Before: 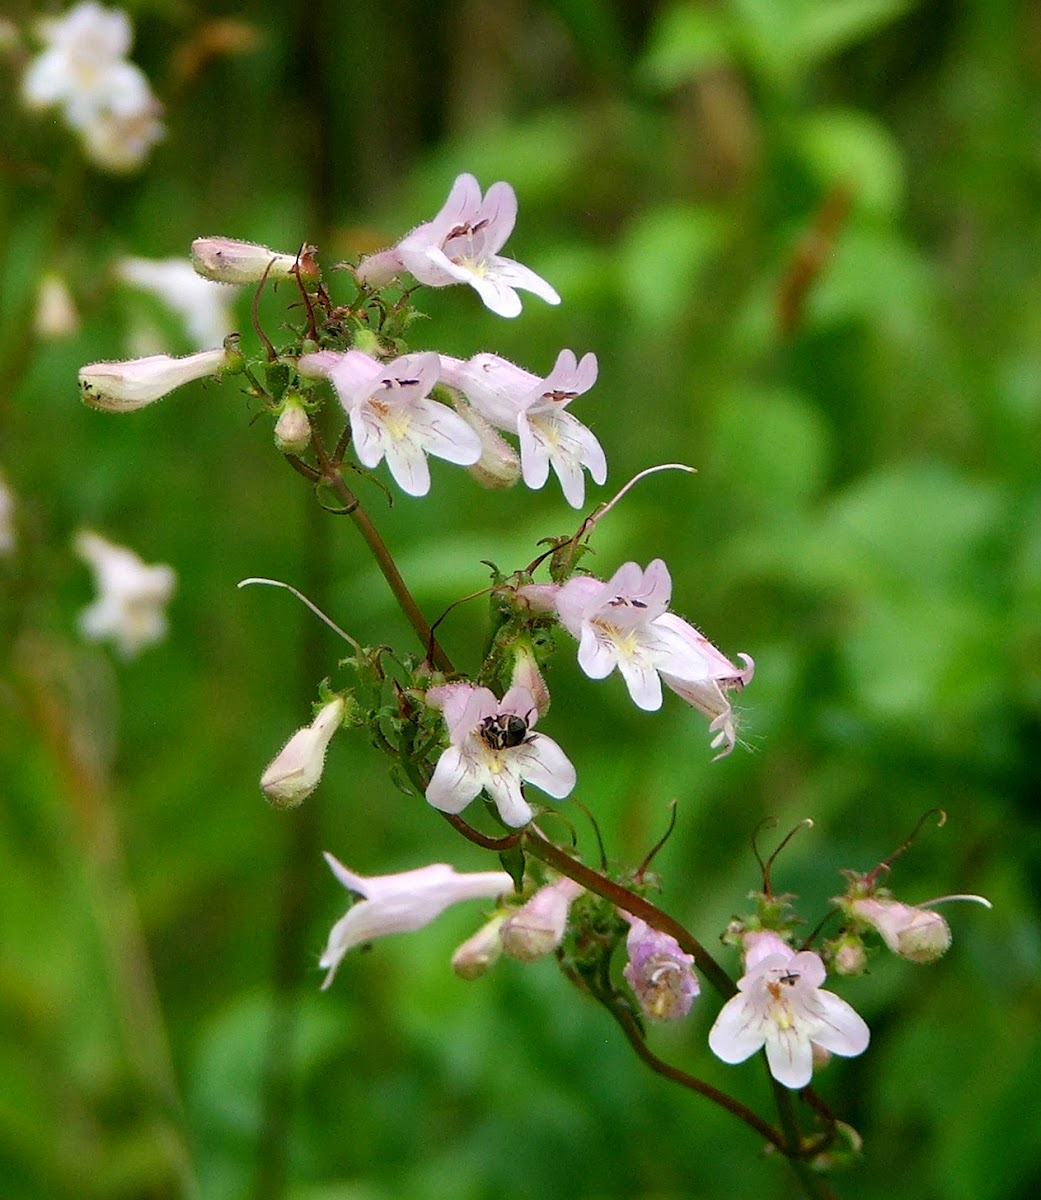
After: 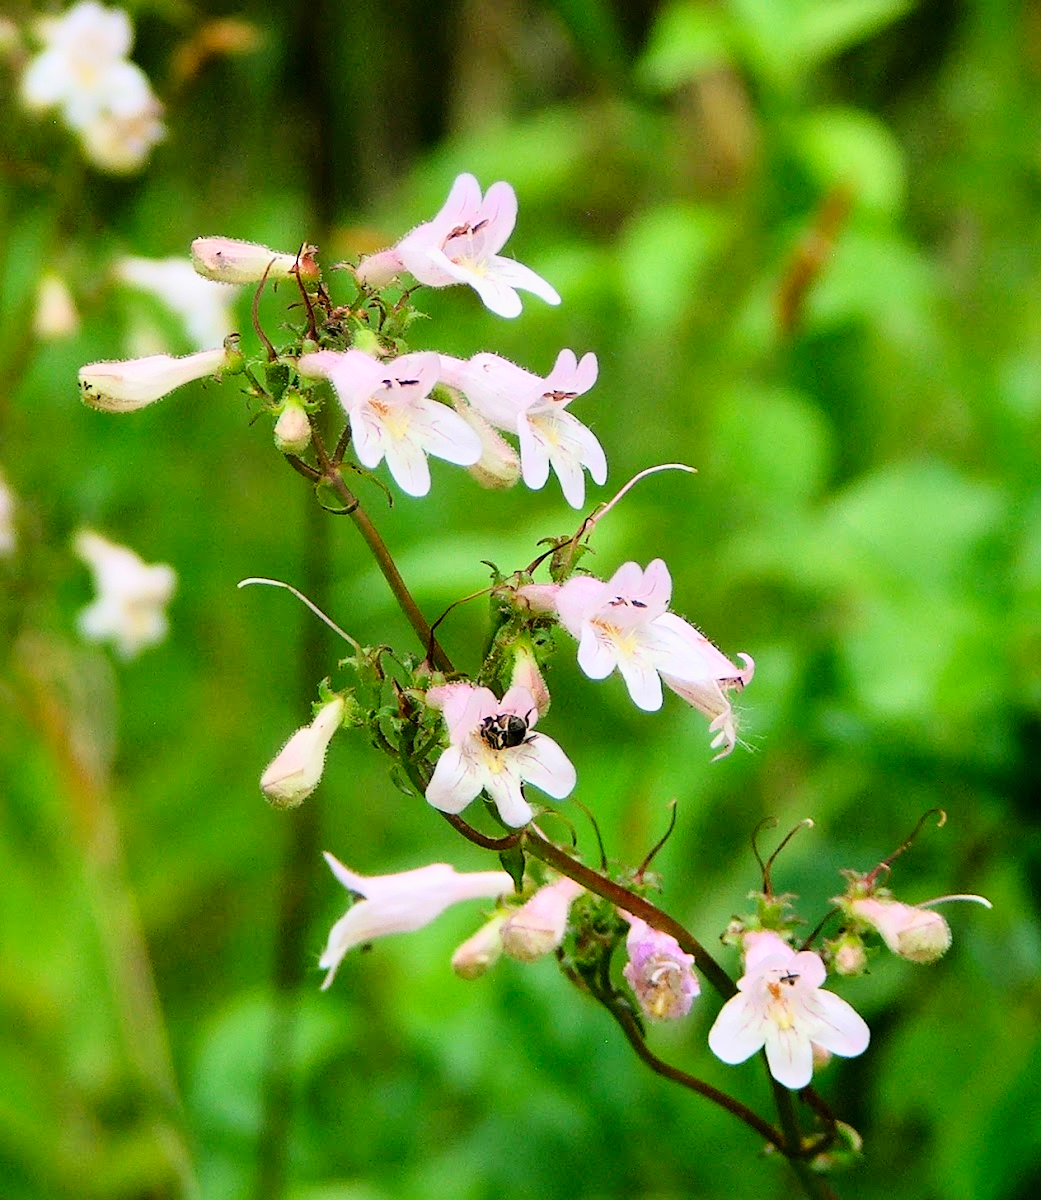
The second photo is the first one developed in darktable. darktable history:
tone curve: curves: ch0 [(0, 0) (0.003, 0.003) (0.011, 0.01) (0.025, 0.023) (0.044, 0.041) (0.069, 0.064) (0.1, 0.094) (0.136, 0.143) (0.177, 0.205) (0.224, 0.281) (0.277, 0.367) (0.335, 0.457) (0.399, 0.542) (0.468, 0.629) (0.543, 0.711) (0.623, 0.788) (0.709, 0.863) (0.801, 0.912) (0.898, 0.955) (1, 1)], color space Lab, linked channels, preserve colors none
filmic rgb: black relative exposure -16 EV, white relative exposure 2.94 EV, hardness 10
